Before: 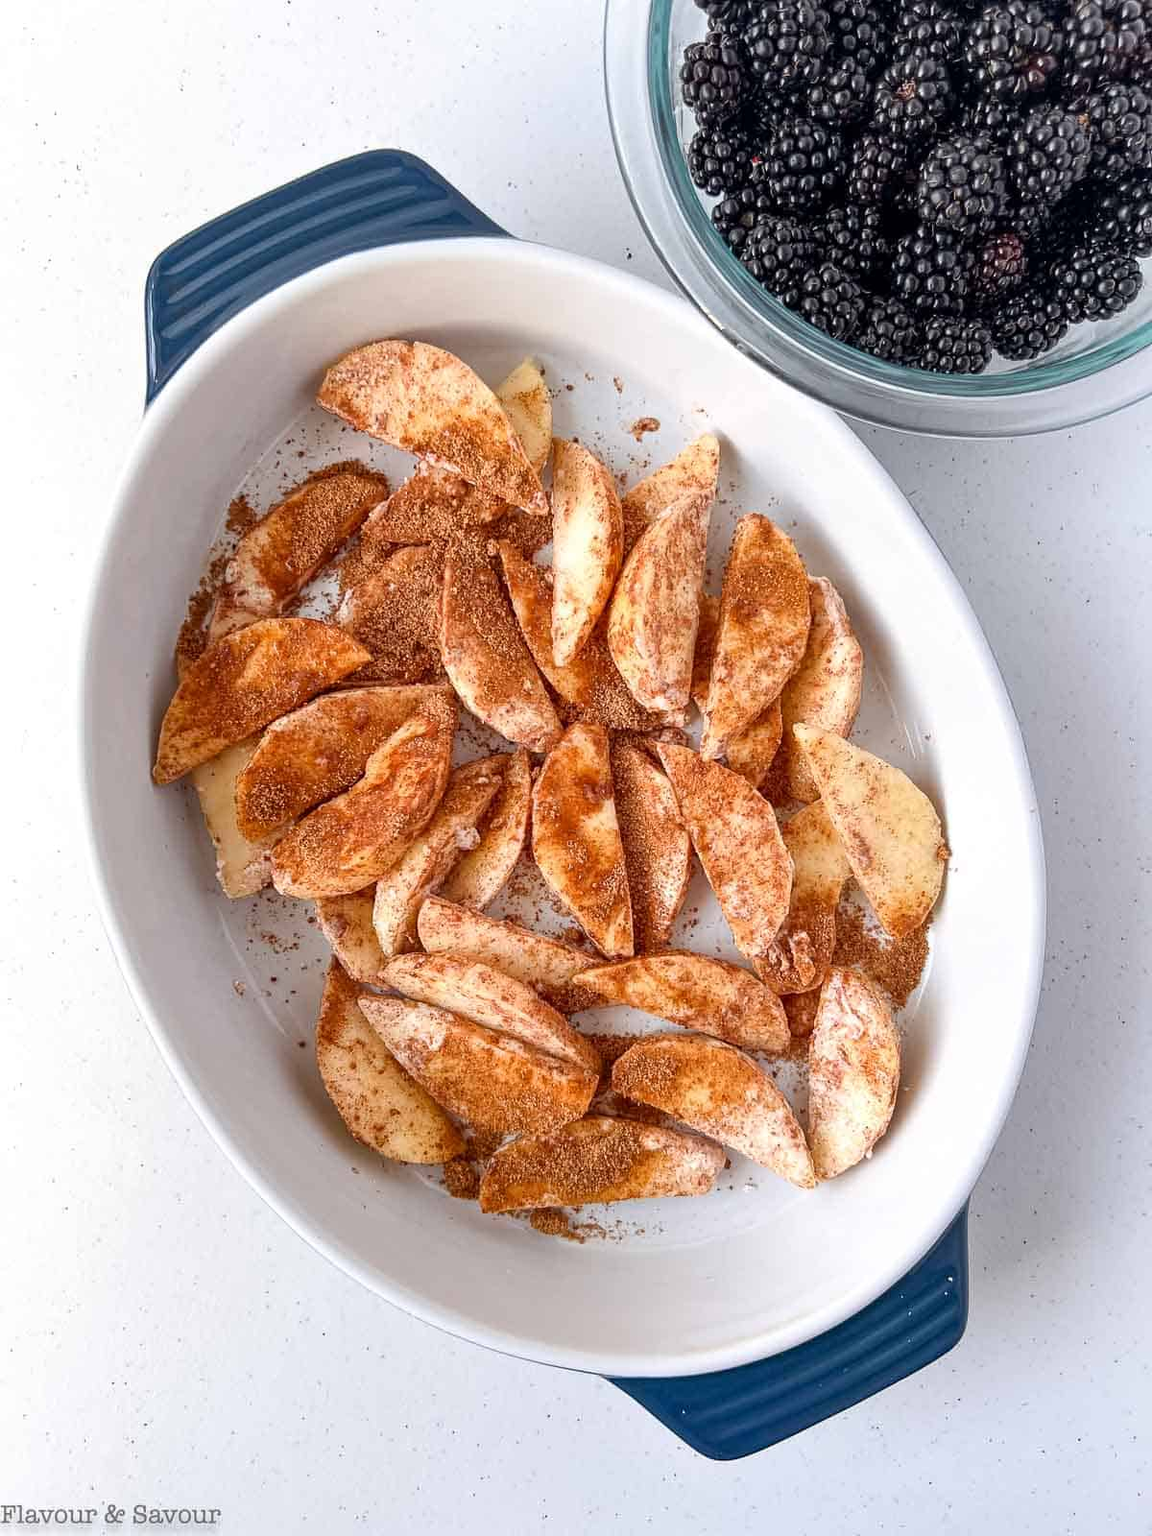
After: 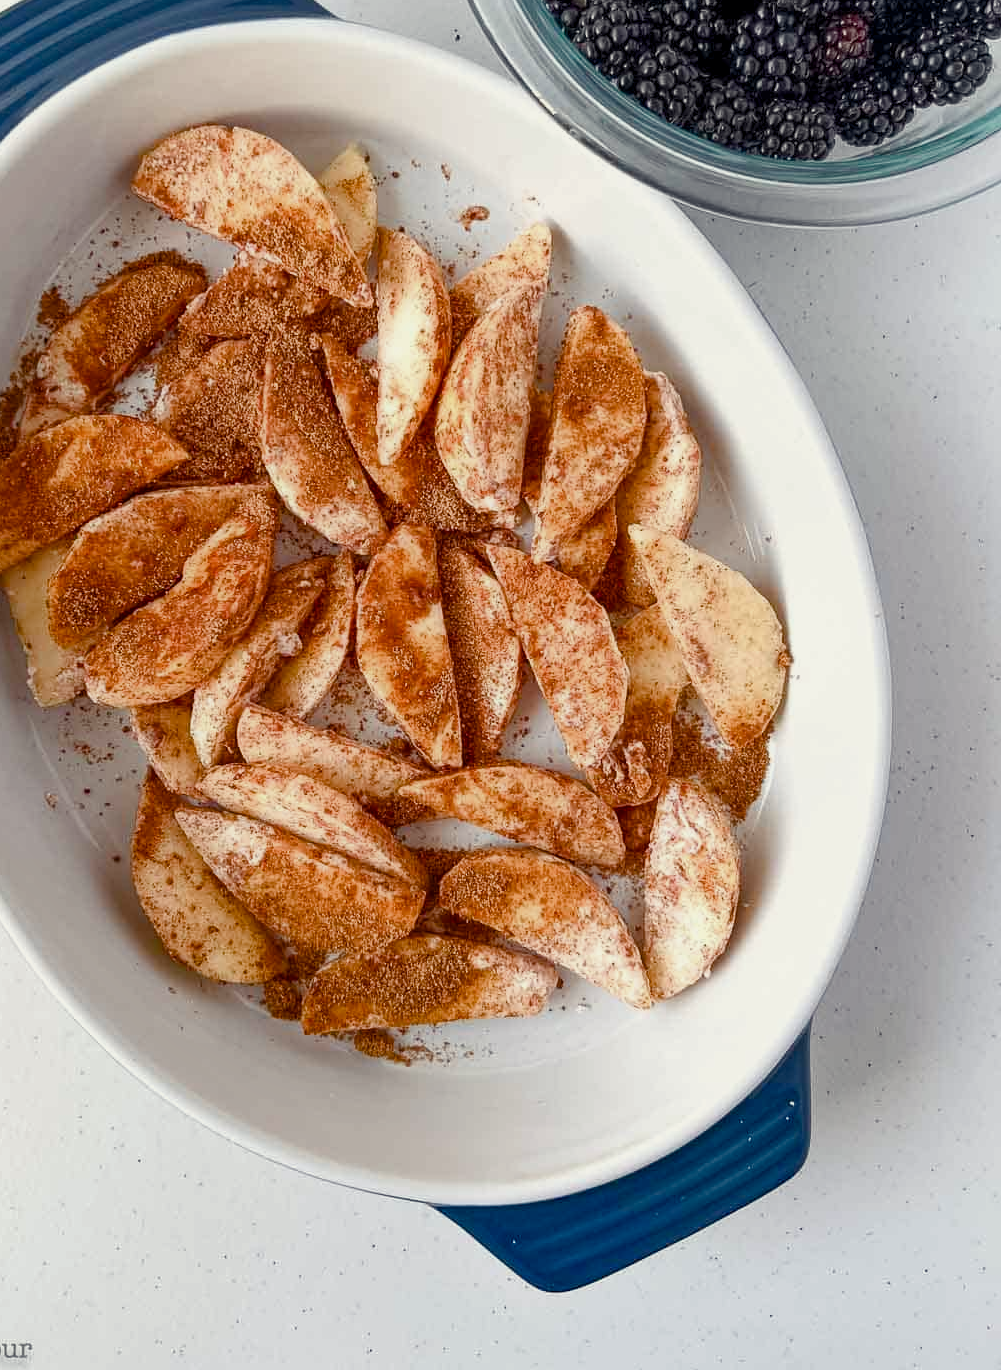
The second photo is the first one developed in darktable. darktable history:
color balance rgb: highlights gain › luminance 5.662%, highlights gain › chroma 2.609%, highlights gain › hue 93.21°, perceptual saturation grading › global saturation 20%, perceptual saturation grading › highlights -50.41%, perceptual saturation grading › shadows 31.019%
tone equalizer: -8 EV 0.29 EV, -7 EV 0.401 EV, -6 EV 0.389 EV, -5 EV 0.23 EV, -3 EV -0.242 EV, -2 EV -0.395 EV, -1 EV -0.419 EV, +0 EV -0.254 EV
crop: left 16.537%, top 14.374%
